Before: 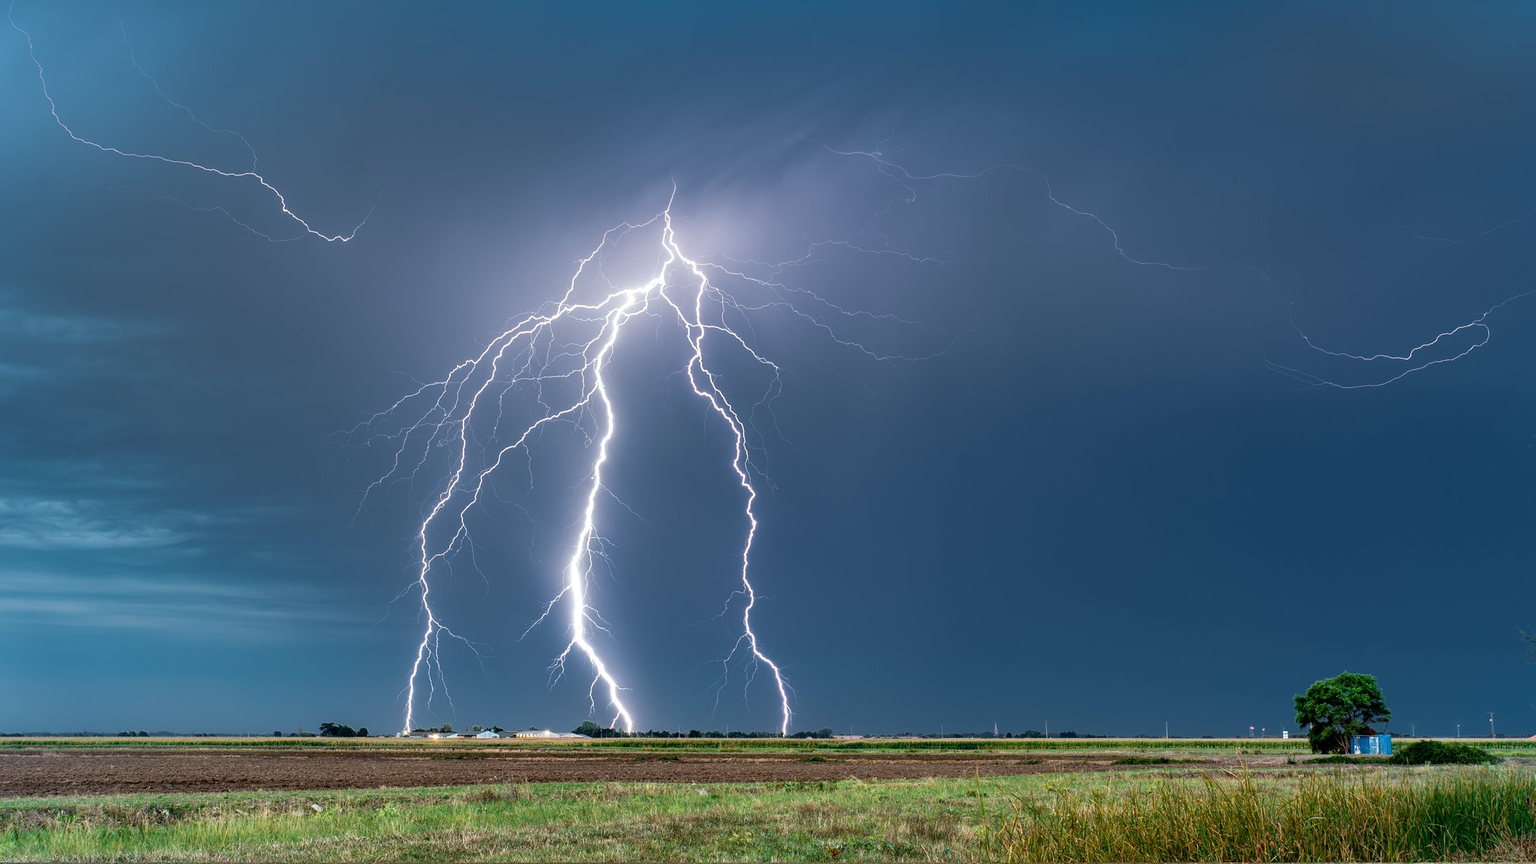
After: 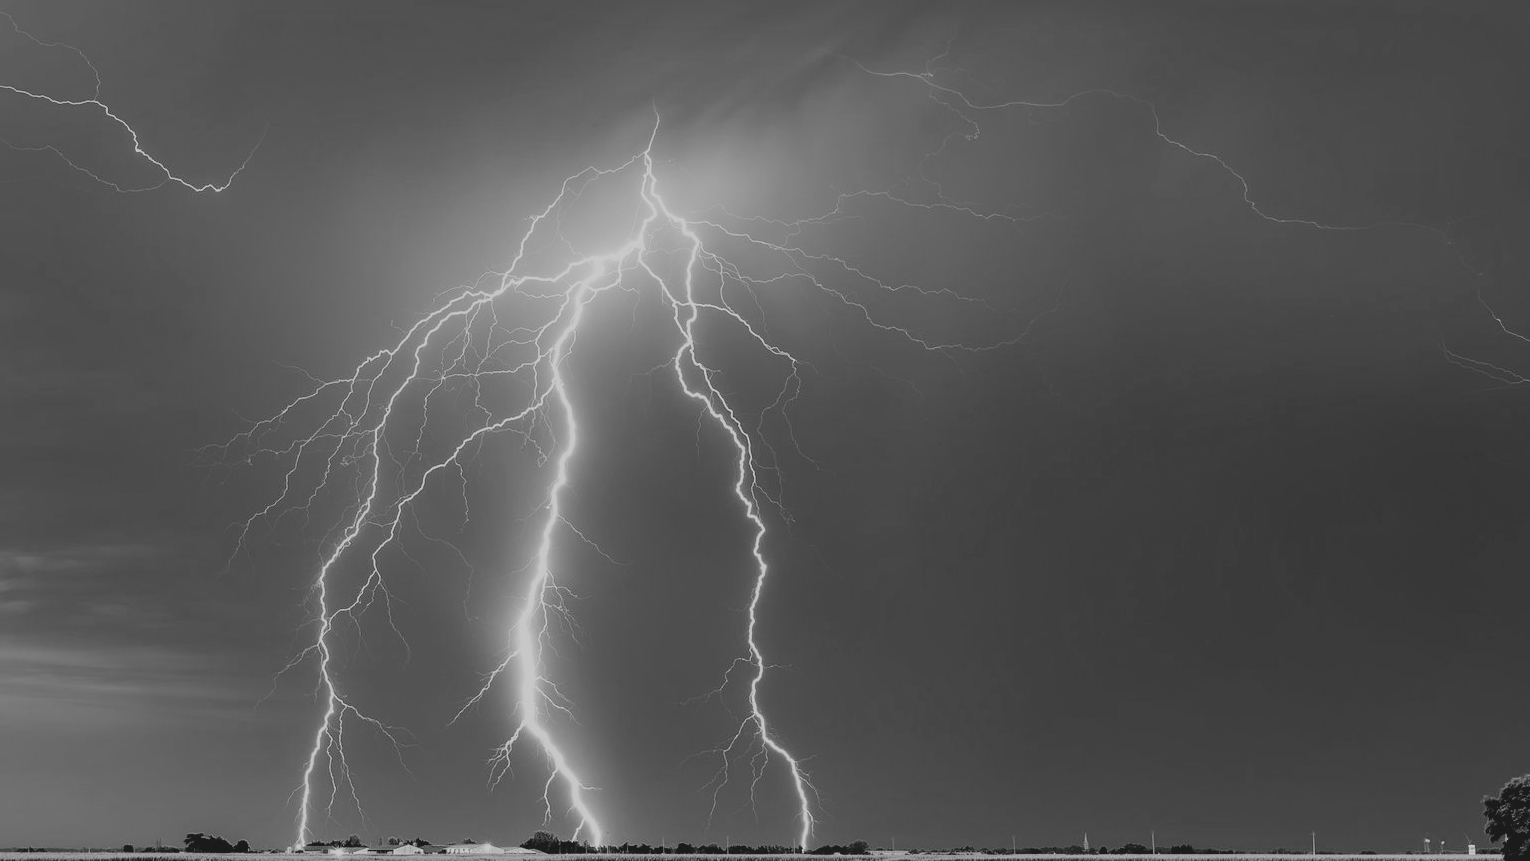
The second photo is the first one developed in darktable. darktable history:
white balance: red 0.984, blue 1.059
crop and rotate: left 11.831%, top 11.346%, right 13.429%, bottom 13.899%
exposure: exposure -0.04 EV, compensate highlight preservation false
monochrome: a 32, b 64, size 2.3
filmic rgb: black relative exposure -5 EV, hardness 2.88, contrast 1.4, highlights saturation mix -30%
shadows and highlights: shadows 20.55, highlights -20.99, soften with gaussian
contrast brightness saturation: contrast -0.19, saturation 0.19
